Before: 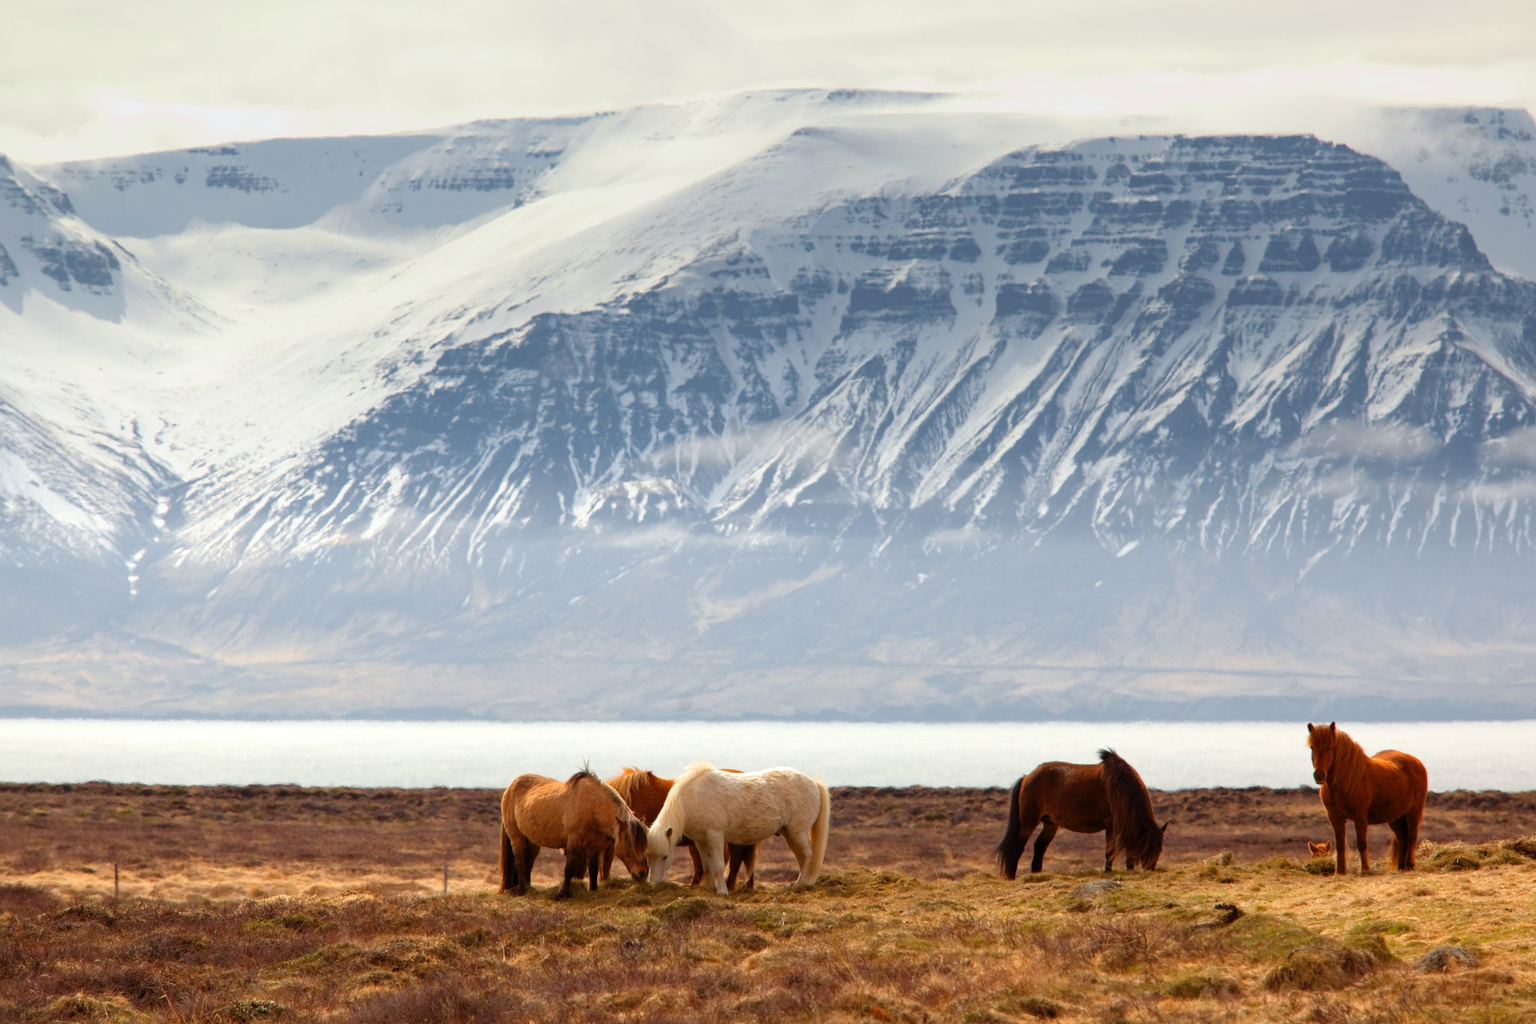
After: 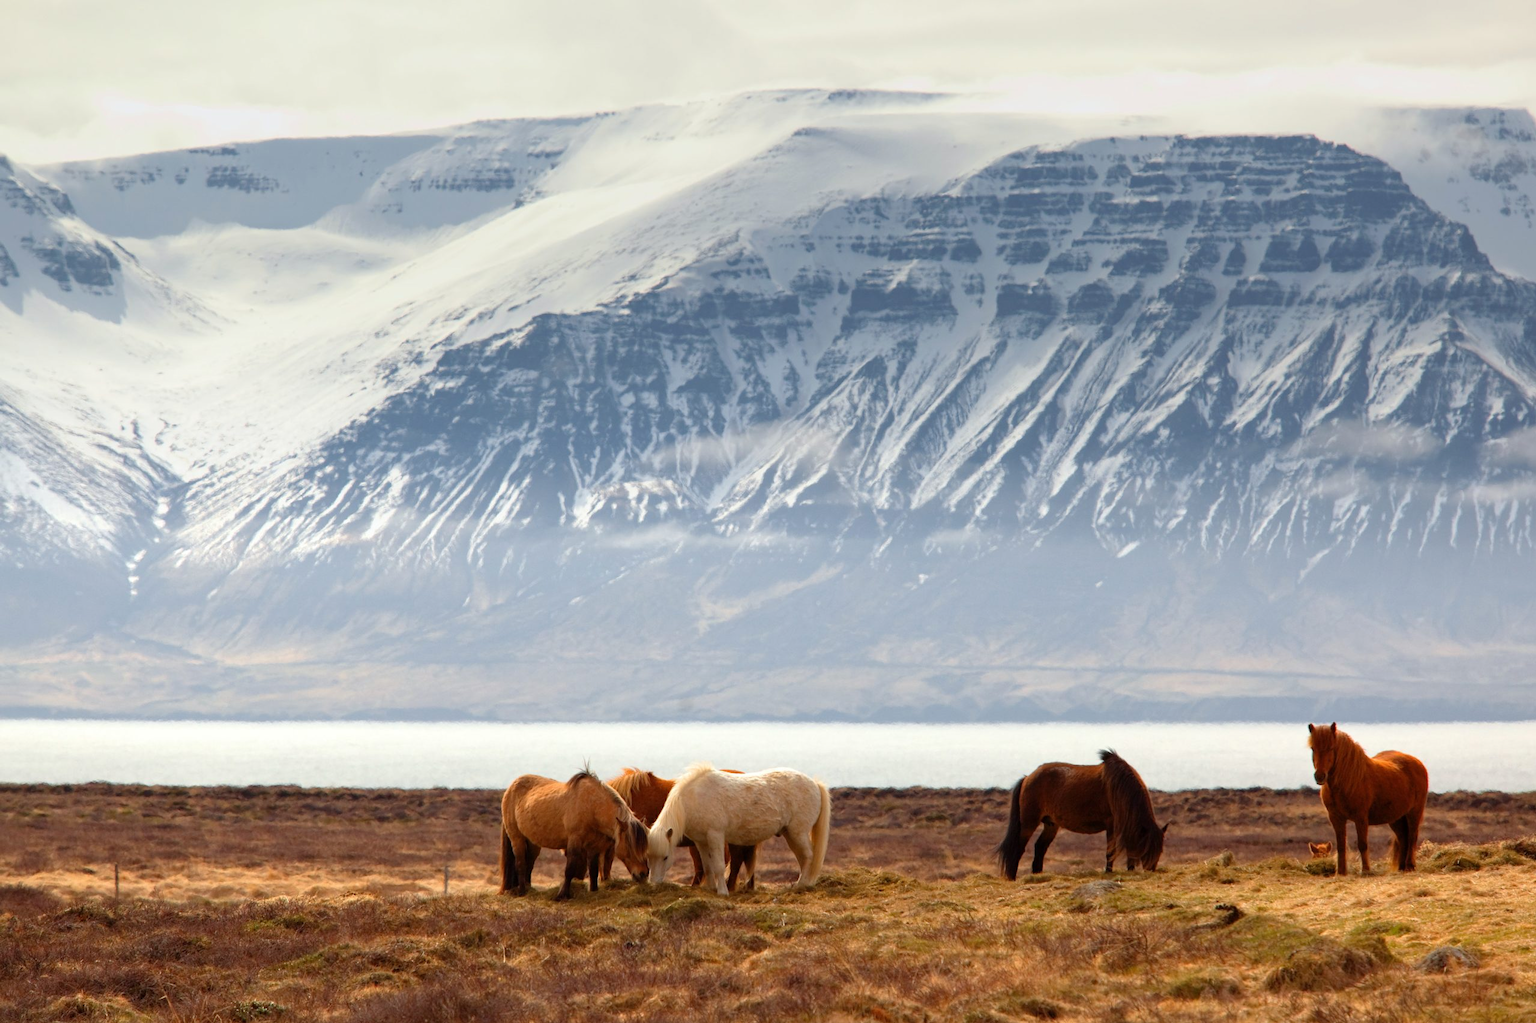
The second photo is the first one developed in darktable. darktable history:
base curve: curves: ch0 [(0, 0) (0.472, 0.455) (1, 1)], preserve colors none
